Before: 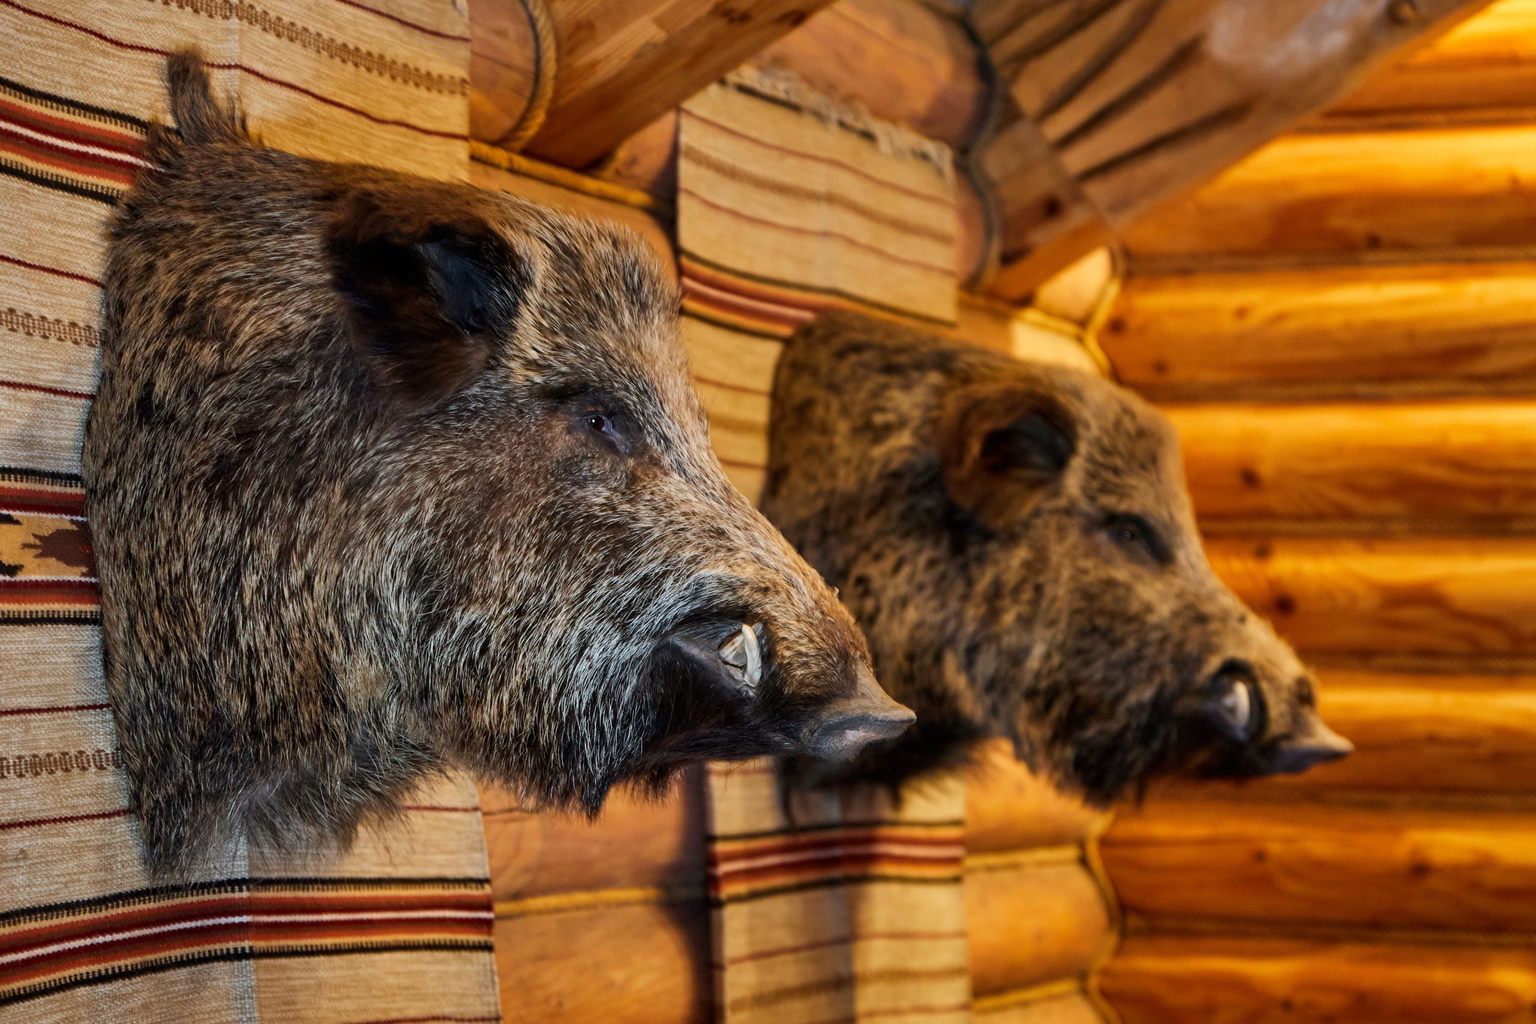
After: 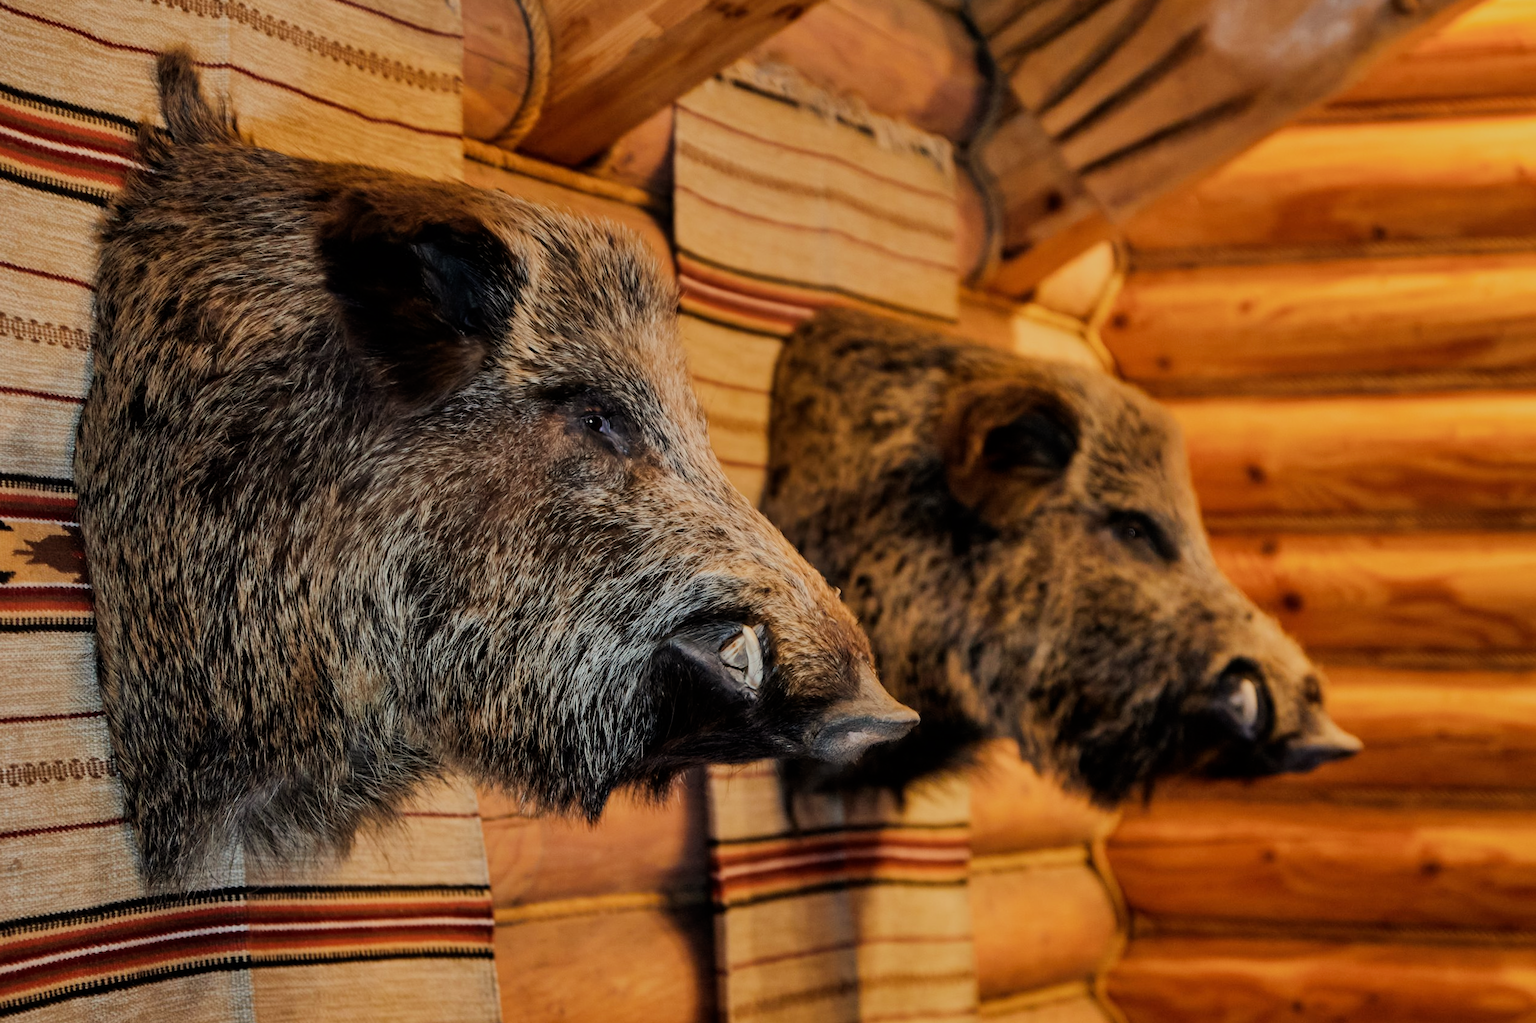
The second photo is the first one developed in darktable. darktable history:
rotate and perspective: rotation -0.45°, automatic cropping original format, crop left 0.008, crop right 0.992, crop top 0.012, crop bottom 0.988
filmic rgb: black relative exposure -7.65 EV, white relative exposure 4.56 EV, hardness 3.61
white balance: red 1.045, blue 0.932
